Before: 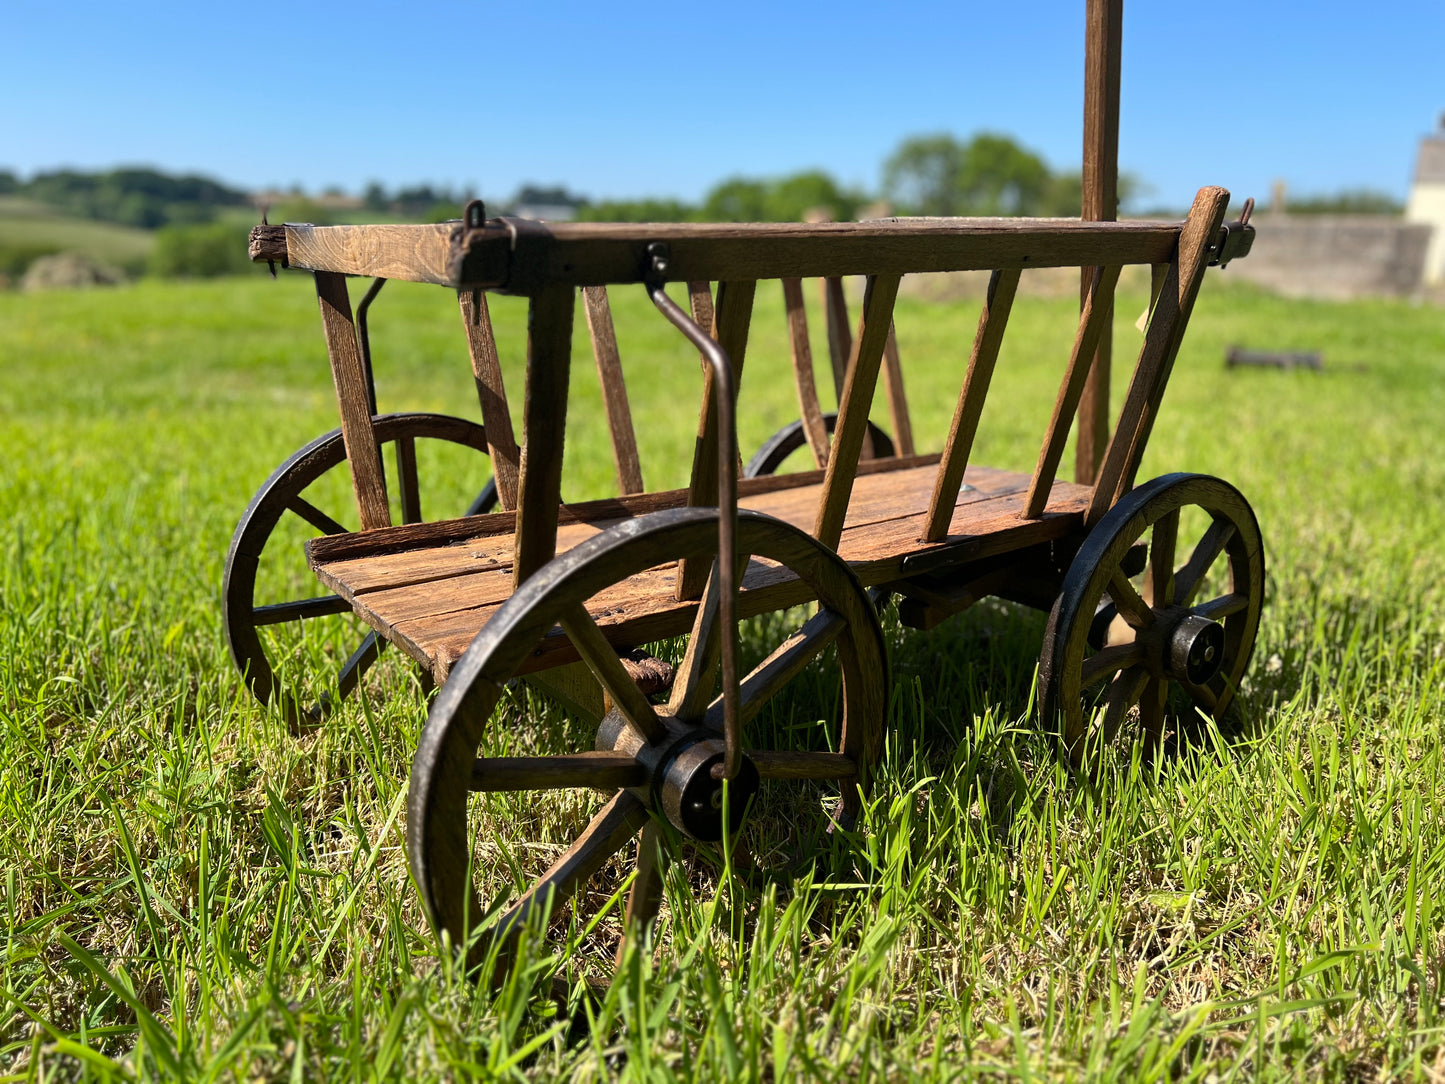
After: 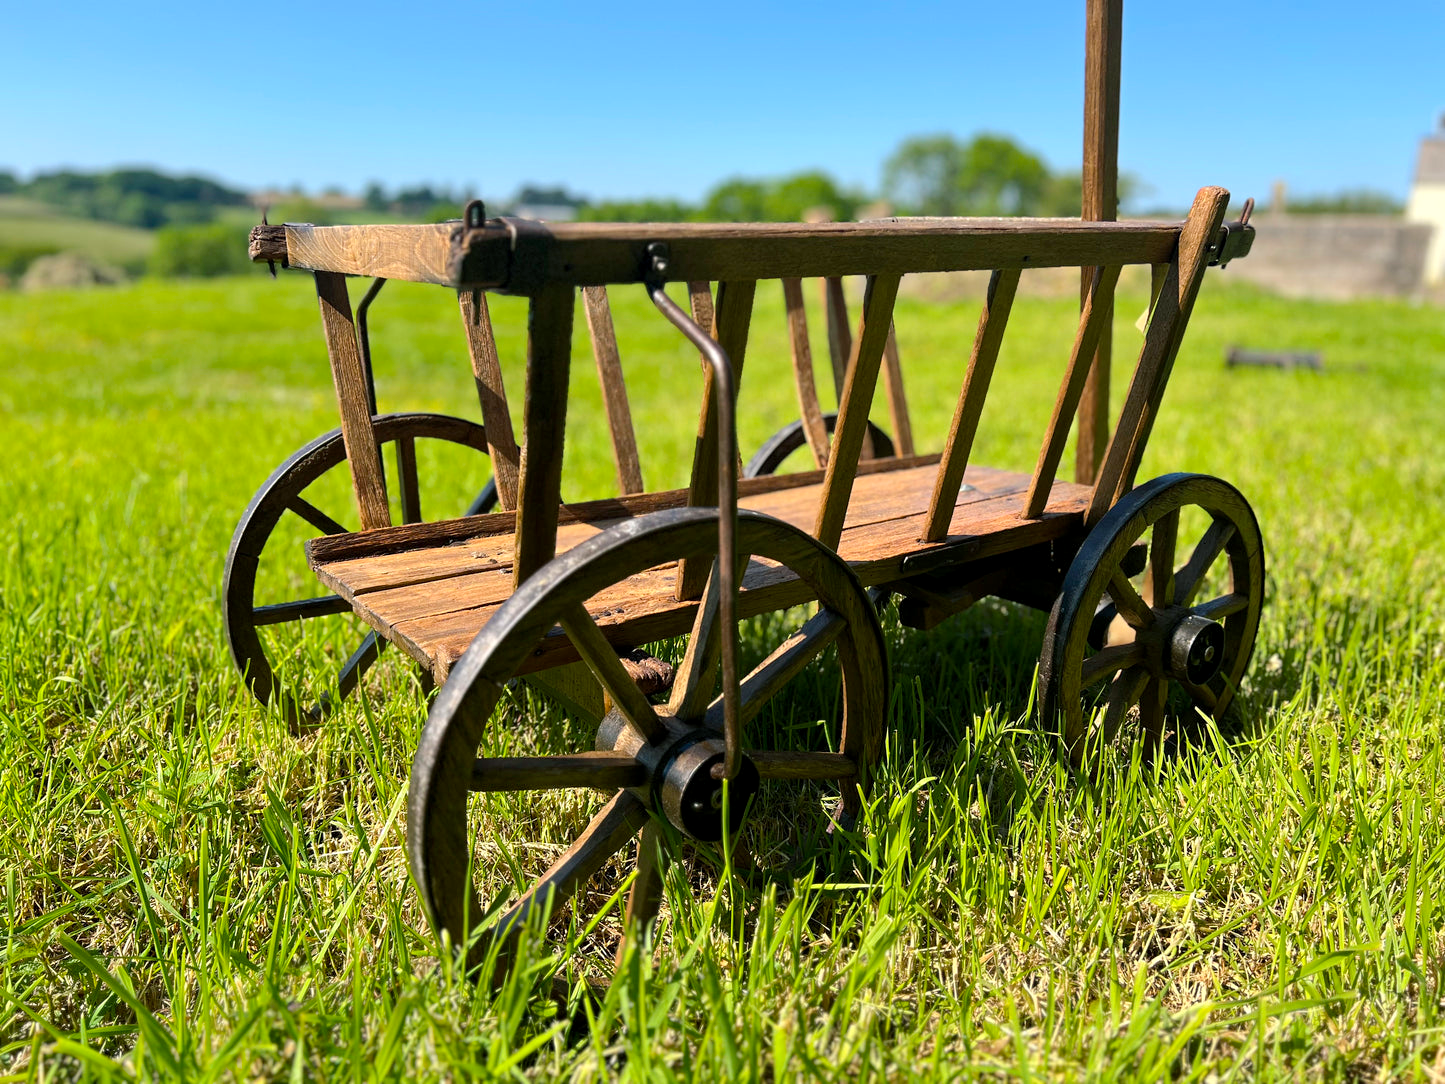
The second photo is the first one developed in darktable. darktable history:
exposure: black level correction 0.001, exposure 0.144 EV, compensate exposure bias true, compensate highlight preservation false
contrast brightness saturation: saturation -0.052
color balance rgb: shadows lift › chroma 2.023%, shadows lift › hue 183.26°, perceptual saturation grading › global saturation 19.345%, perceptual brilliance grading › mid-tones 11.044%, perceptual brilliance grading › shadows 14.533%
